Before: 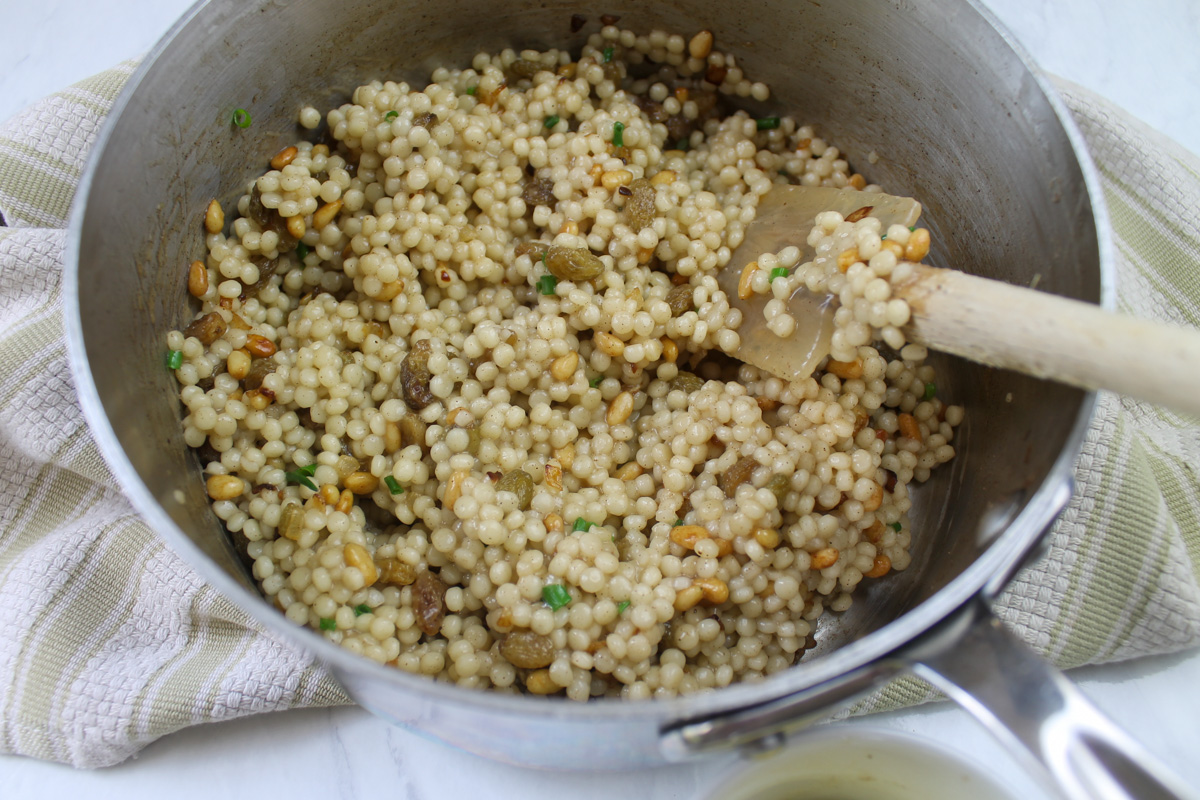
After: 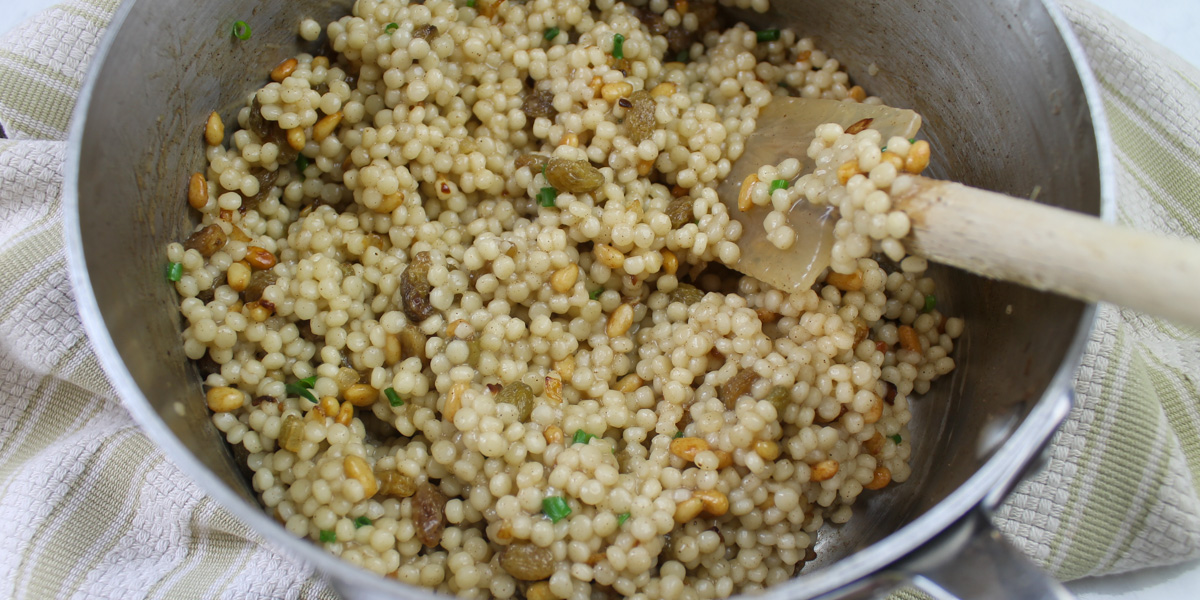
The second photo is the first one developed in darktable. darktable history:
crop: top 11.009%, bottom 13.949%
